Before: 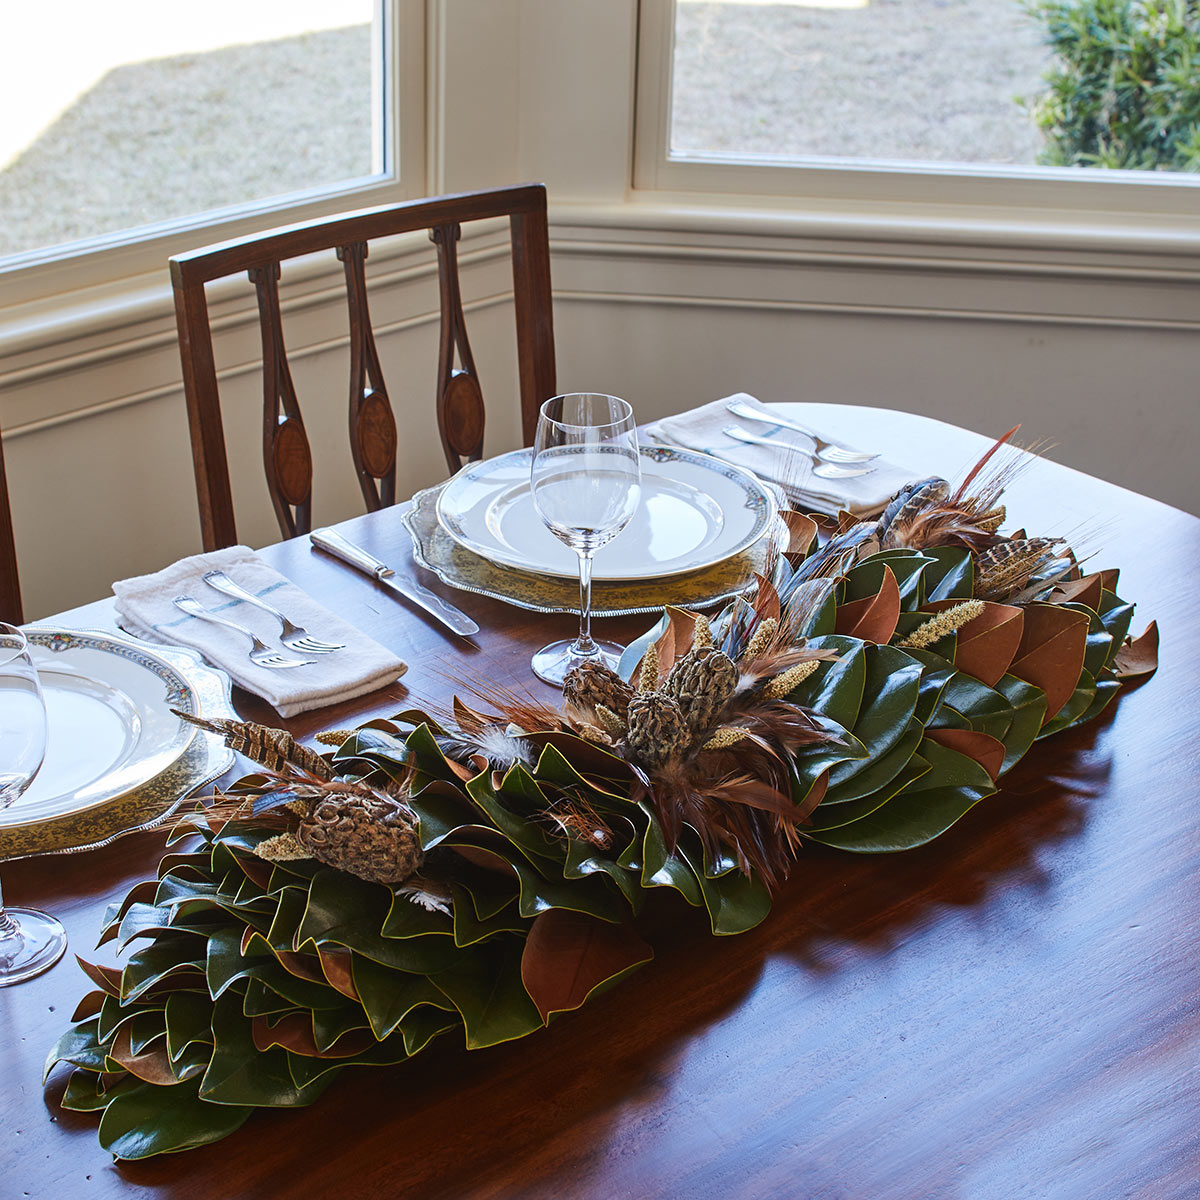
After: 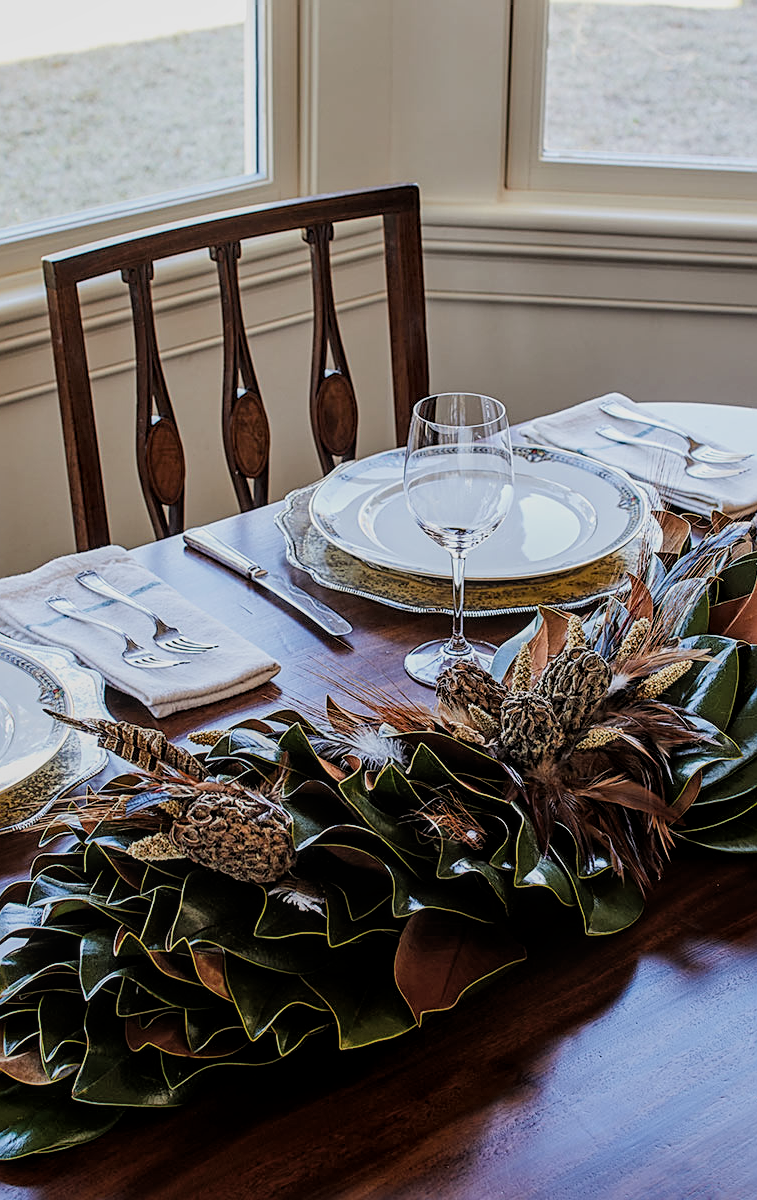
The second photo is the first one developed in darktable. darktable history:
crop: left 10.608%, right 26.289%
filmic rgb: black relative exposure -7.75 EV, white relative exposure 4.37 EV, target black luminance 0%, hardness 3.76, latitude 50.77%, contrast 1.063, highlights saturation mix 8.81%, shadows ↔ highlights balance -0.274%, iterations of high-quality reconstruction 0
local contrast: on, module defaults
sharpen: on, module defaults
